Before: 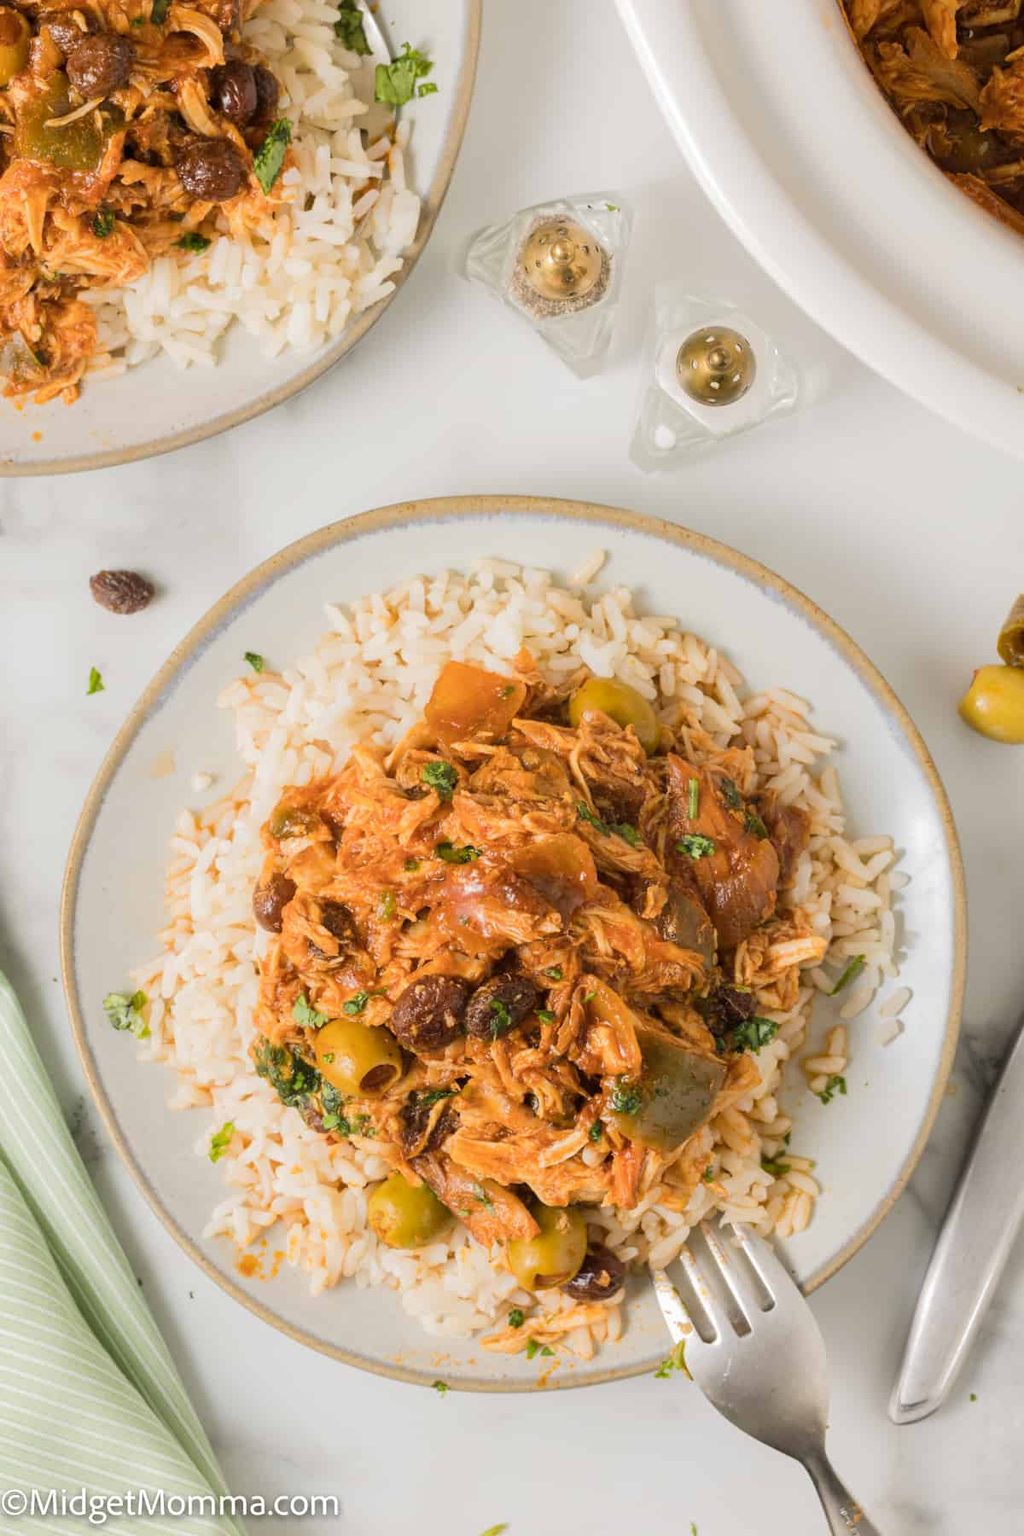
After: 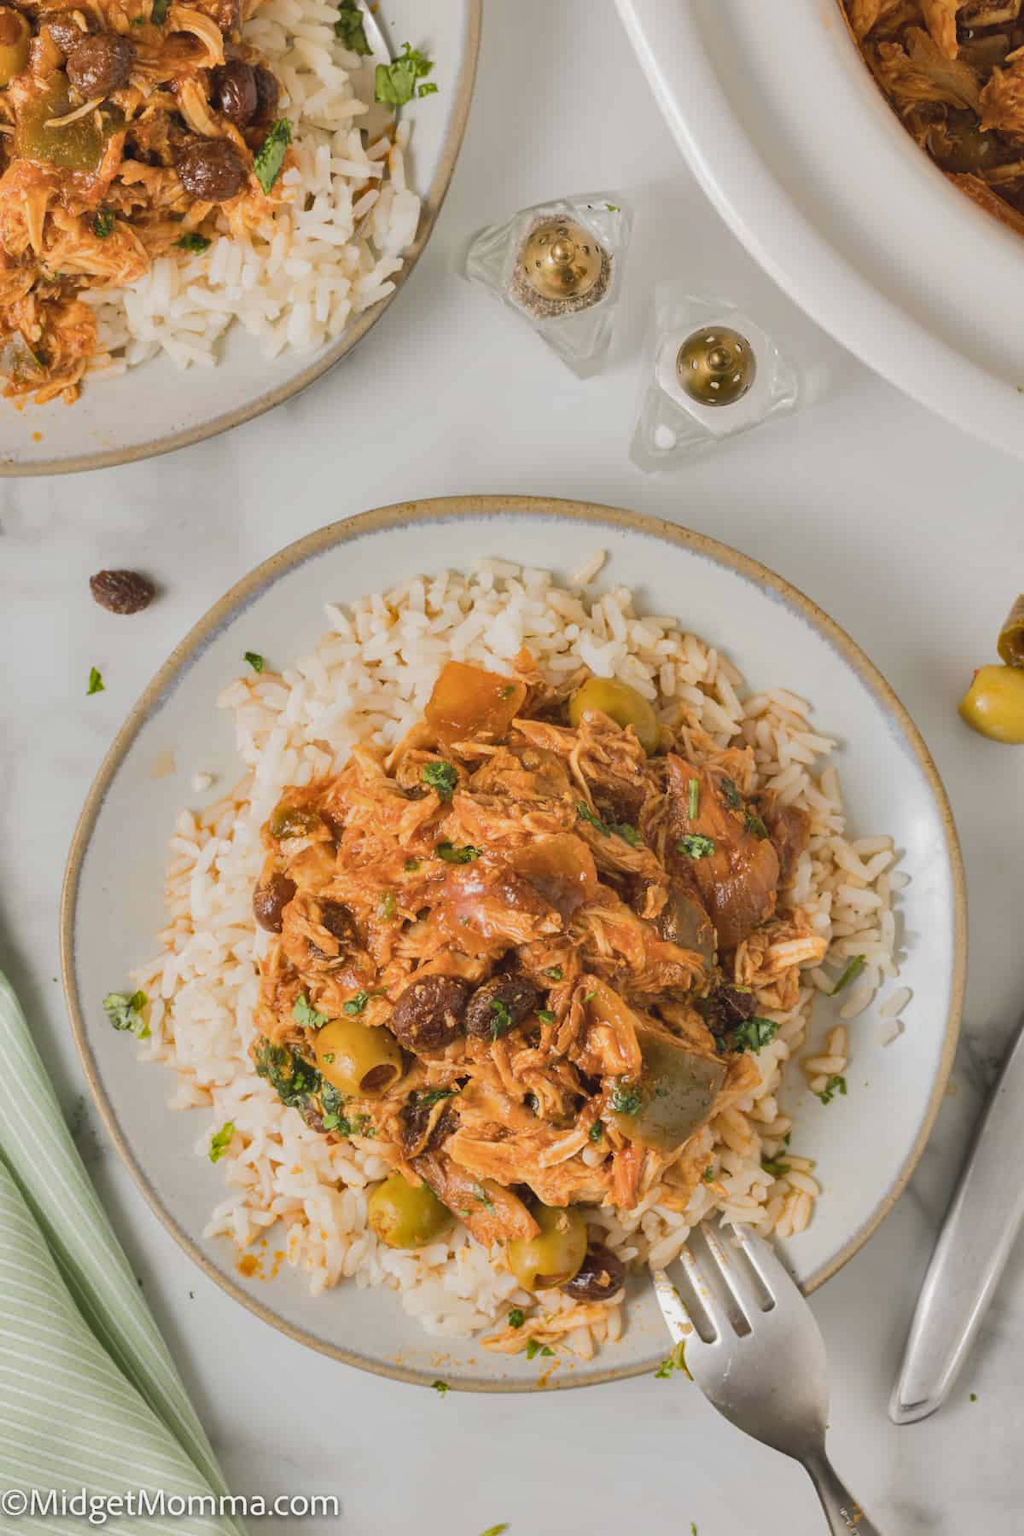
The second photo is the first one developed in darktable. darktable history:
contrast brightness saturation: contrast -0.1, saturation -0.1
shadows and highlights: low approximation 0.01, soften with gaussian
